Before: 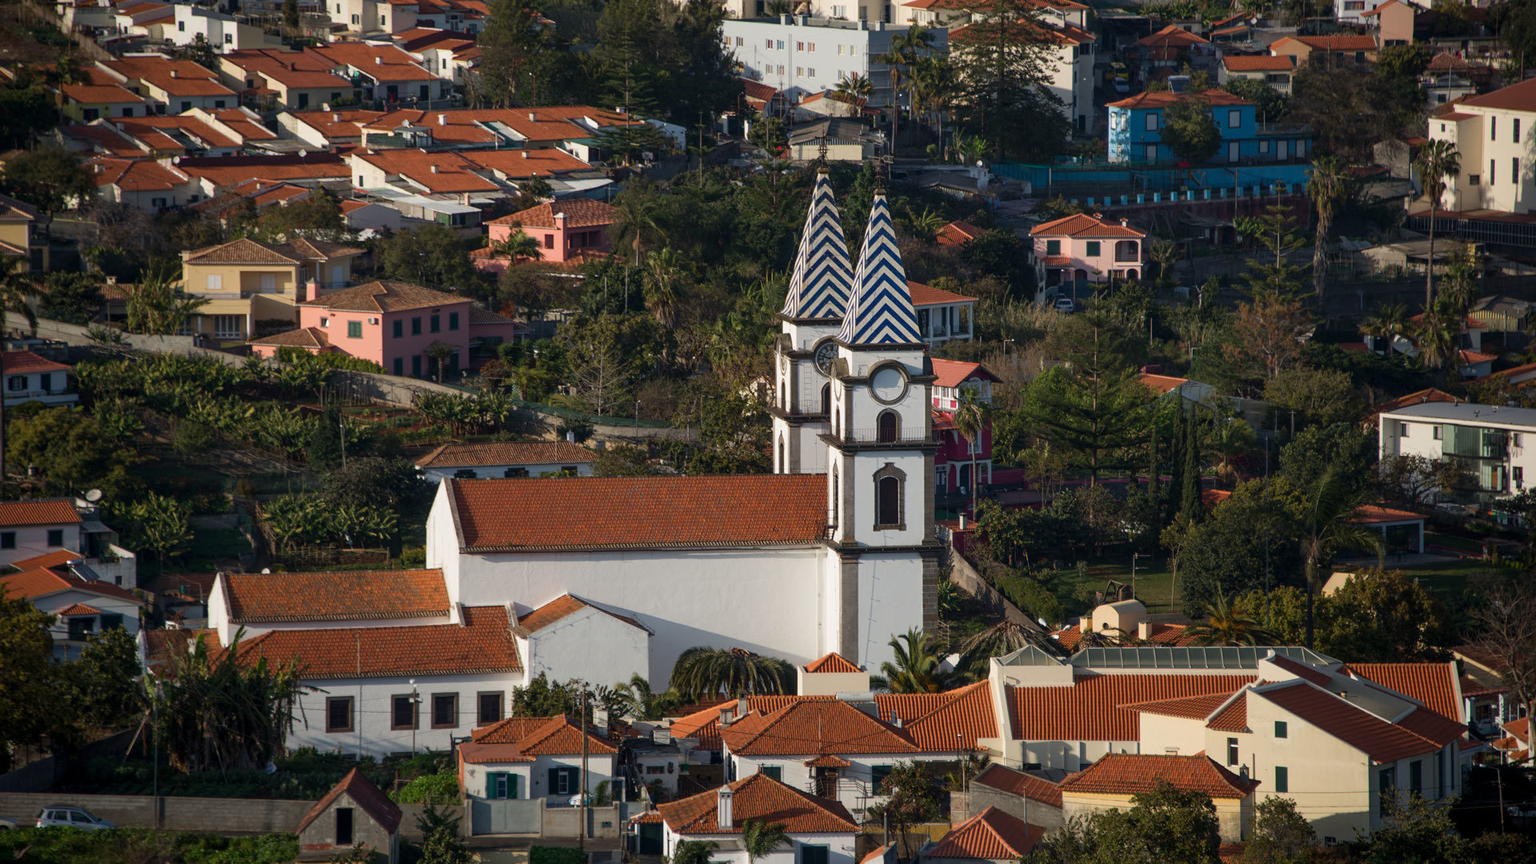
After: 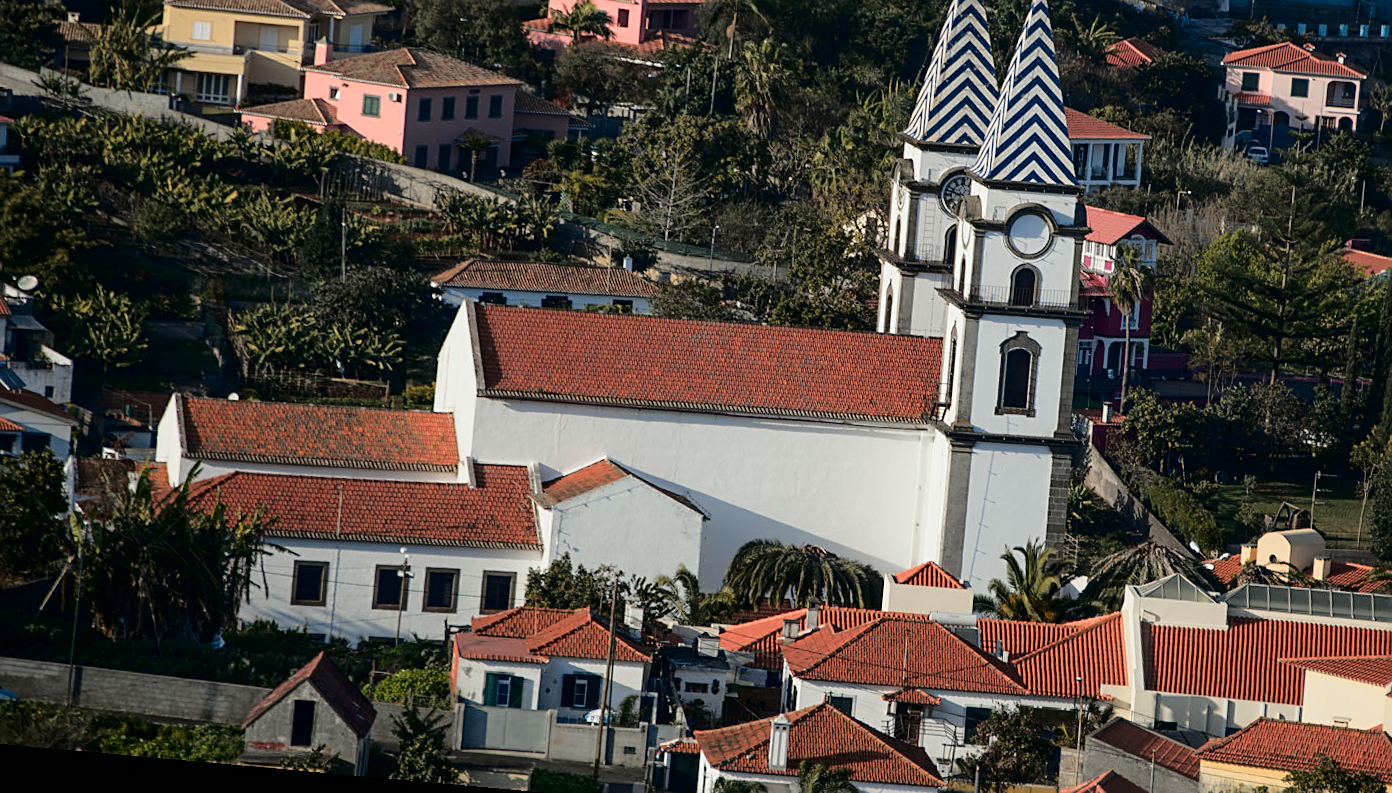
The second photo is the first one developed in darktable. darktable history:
rotate and perspective: rotation 5.12°, automatic cropping off
sharpen: on, module defaults
crop: left 6.488%, top 27.668%, right 24.183%, bottom 8.656%
tone curve: curves: ch0 [(0, 0) (0.088, 0.042) (0.208, 0.176) (0.257, 0.267) (0.406, 0.483) (0.489, 0.556) (0.667, 0.73) (0.793, 0.851) (0.994, 0.974)]; ch1 [(0, 0) (0.161, 0.092) (0.35, 0.33) (0.392, 0.392) (0.457, 0.467) (0.505, 0.497) (0.537, 0.518) (0.553, 0.53) (0.58, 0.567) (0.739, 0.697) (1, 1)]; ch2 [(0, 0) (0.346, 0.362) (0.448, 0.419) (0.502, 0.499) (0.533, 0.517) (0.556, 0.533) (0.629, 0.619) (0.717, 0.678) (1, 1)], color space Lab, independent channels, preserve colors none
color zones: curves: ch1 [(0.235, 0.558) (0.75, 0.5)]; ch2 [(0.25, 0.462) (0.749, 0.457)], mix 25.94%
